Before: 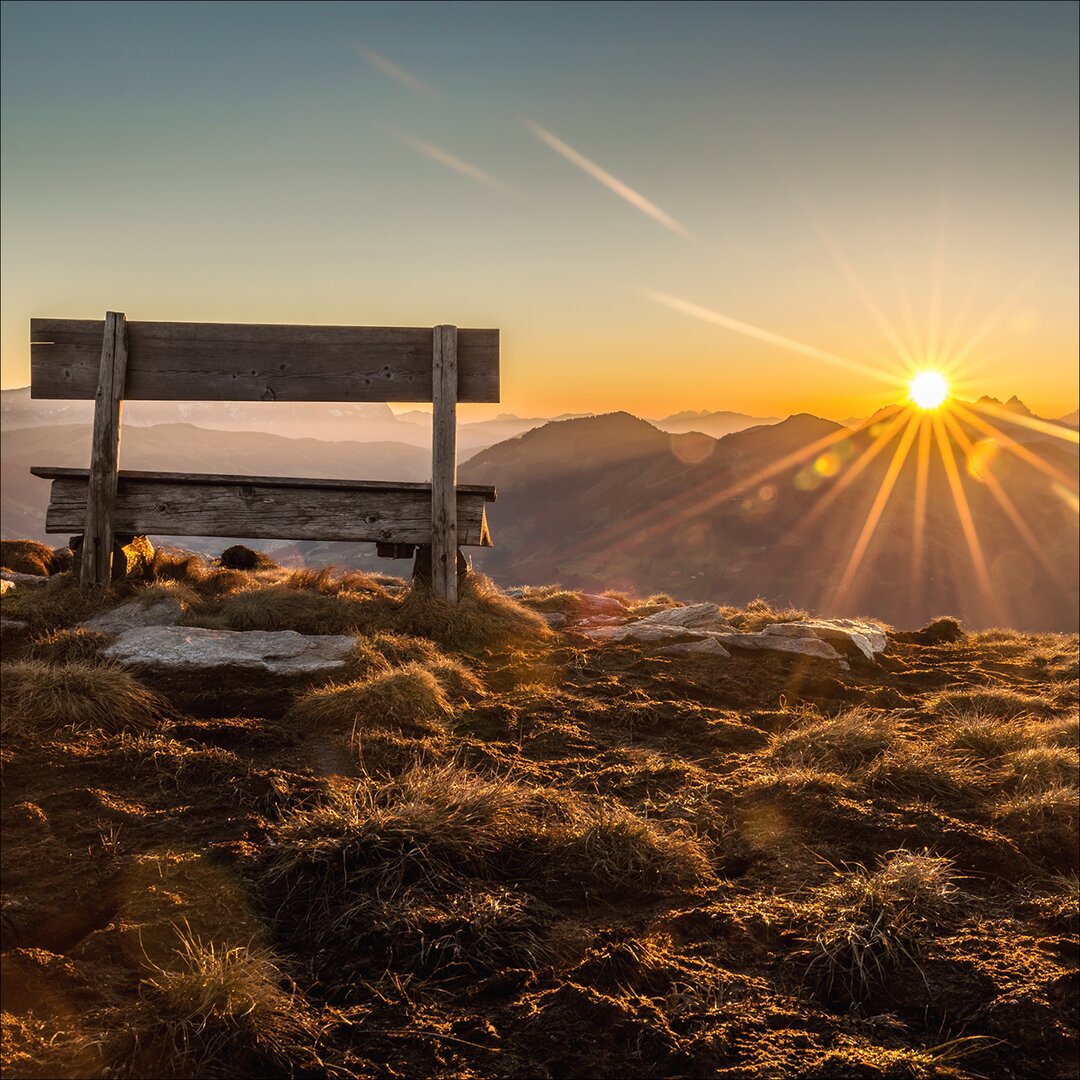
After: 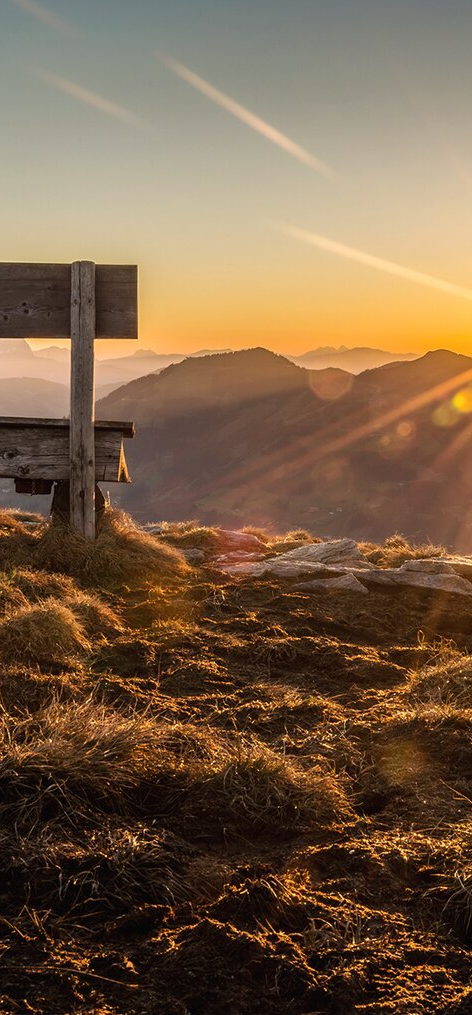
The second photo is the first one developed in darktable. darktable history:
crop: left 33.563%, top 5.927%, right 22.708%
